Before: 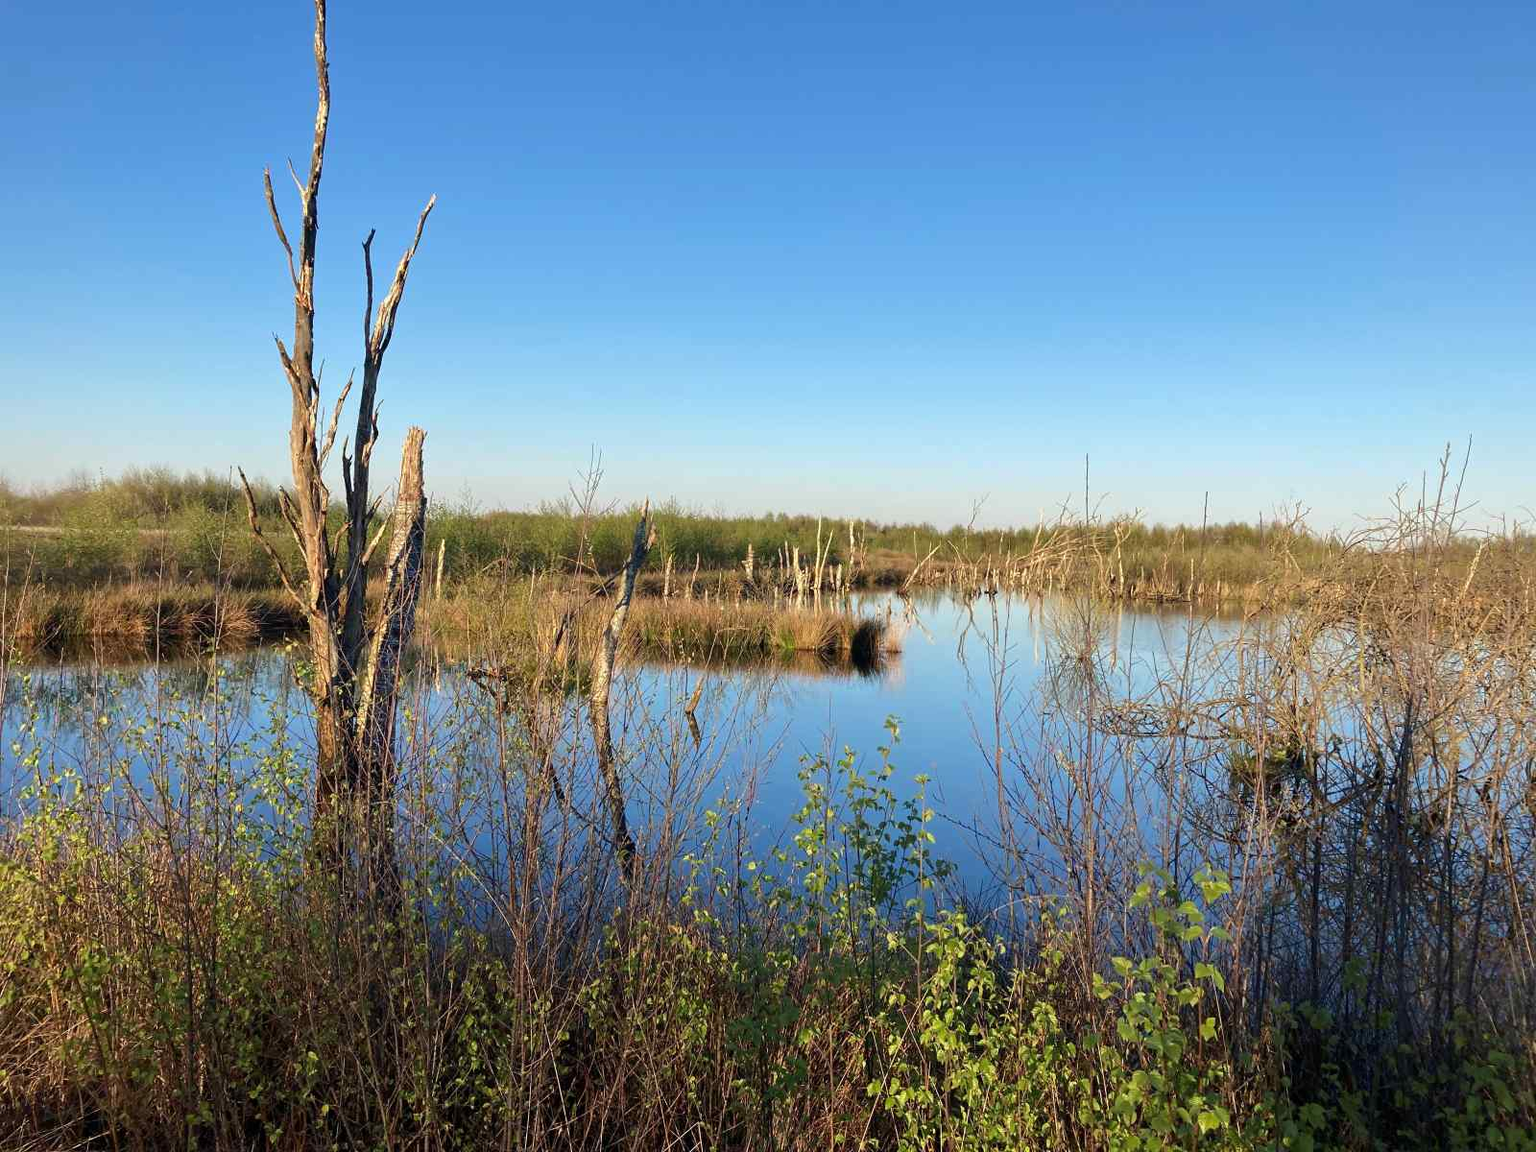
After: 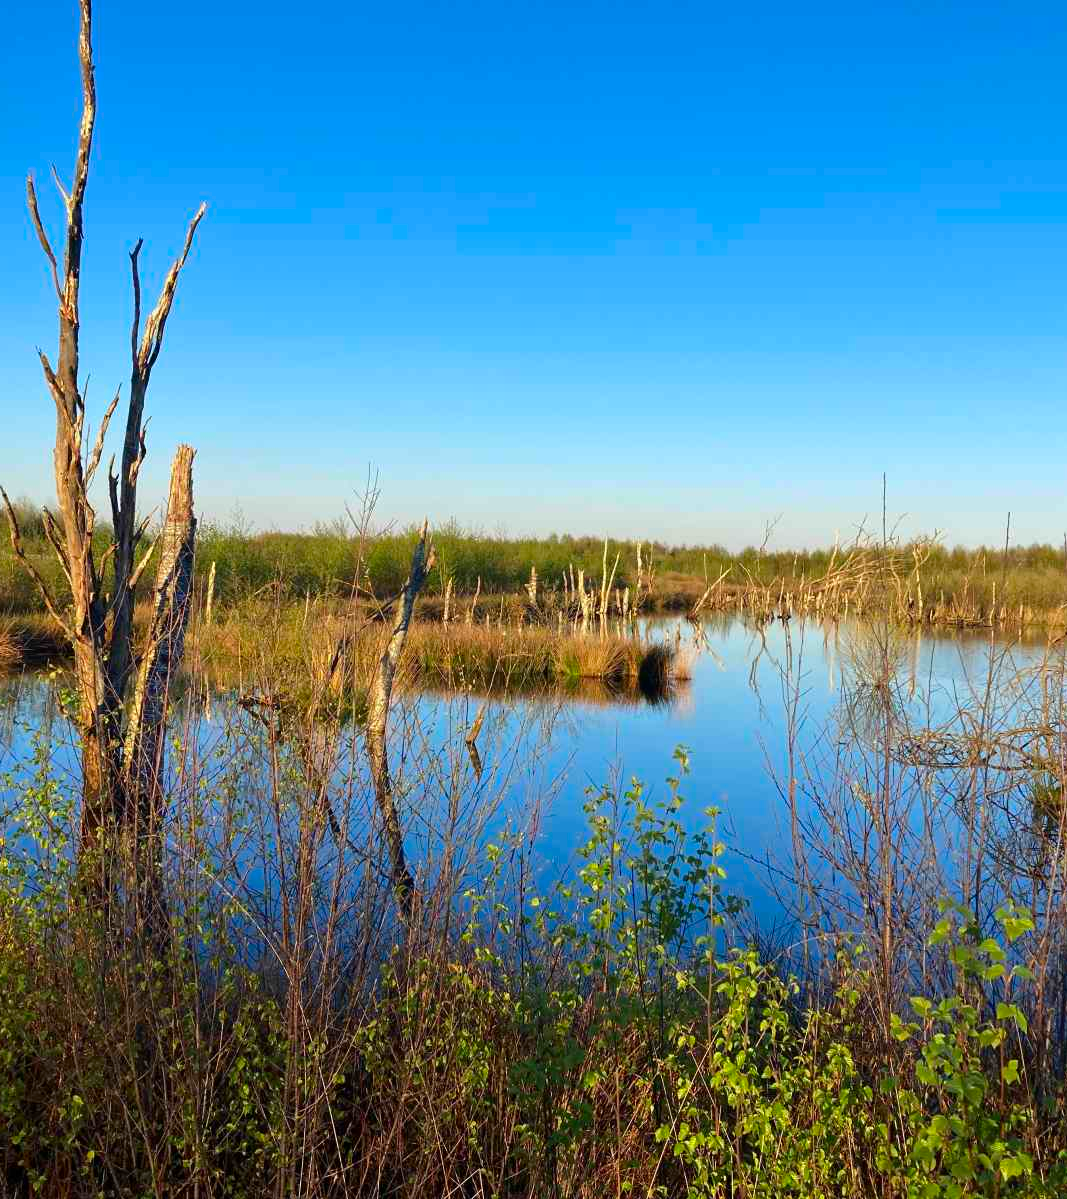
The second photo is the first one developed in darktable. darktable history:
crop and rotate: left 15.503%, right 17.747%
contrast brightness saturation: brightness -0.022, saturation 0.362
